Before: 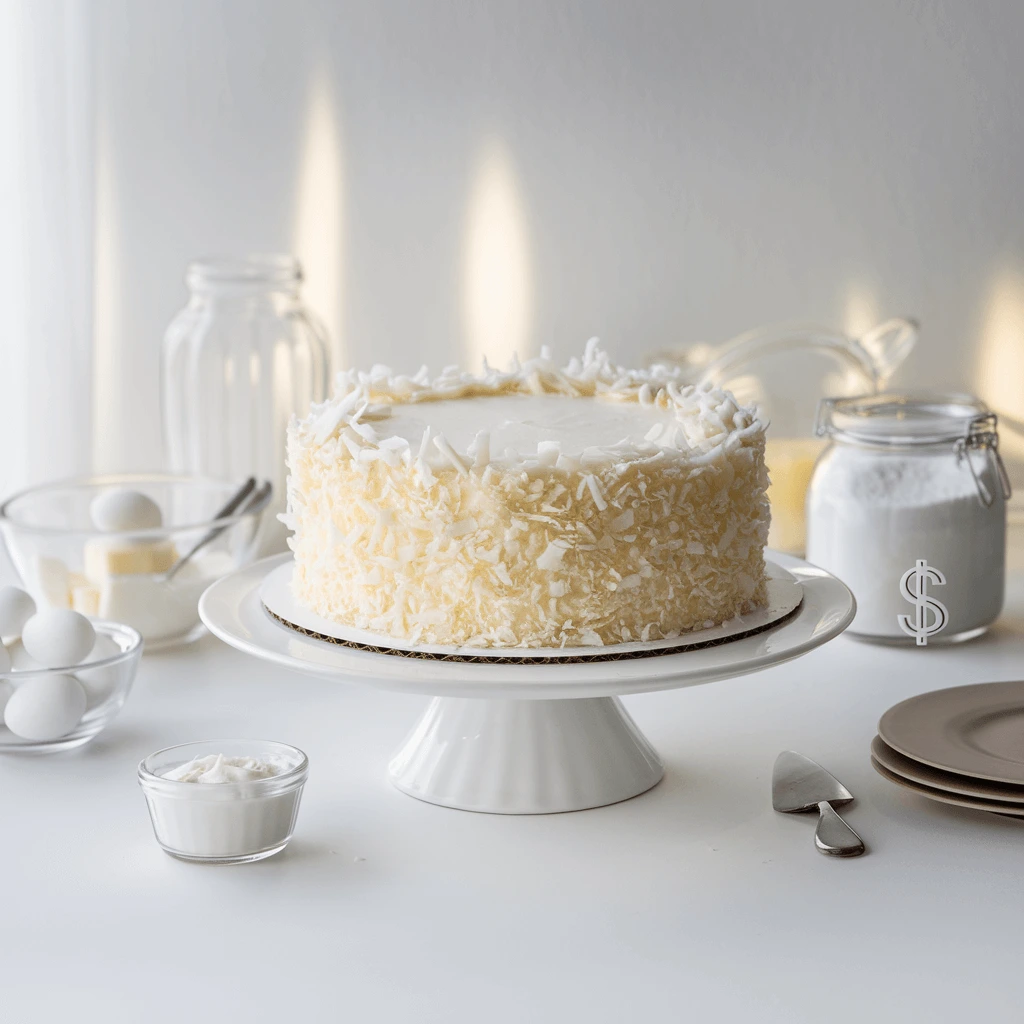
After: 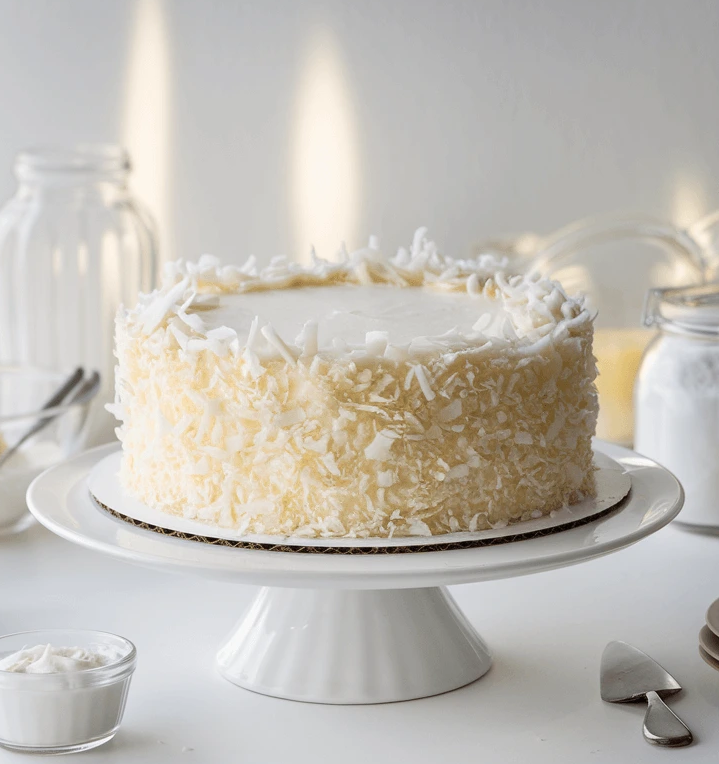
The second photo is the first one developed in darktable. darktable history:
crop and rotate: left 16.819%, top 10.779%, right 12.943%, bottom 14.591%
